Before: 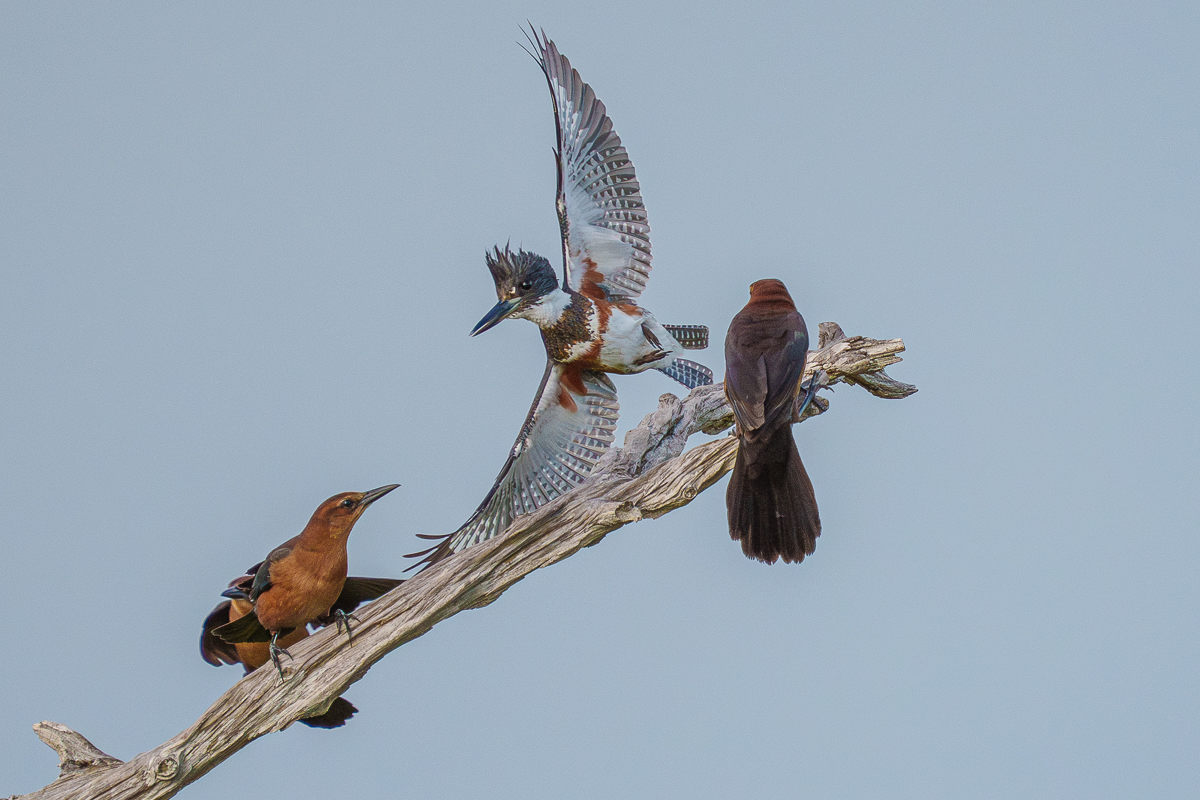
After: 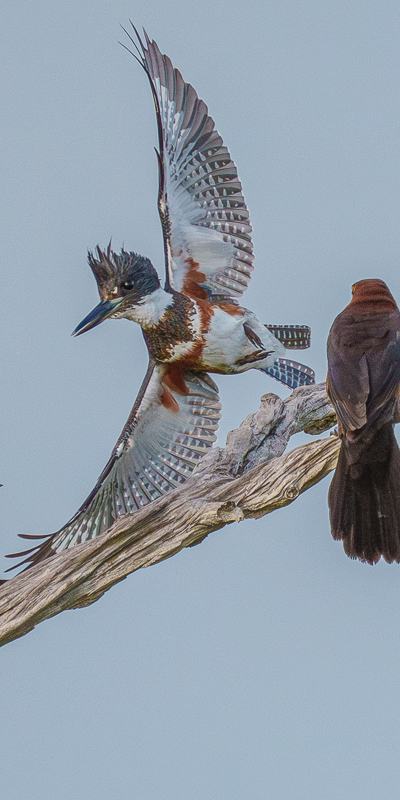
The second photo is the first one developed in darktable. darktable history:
crop: left 33.238%, right 33.376%
local contrast: detail 110%
